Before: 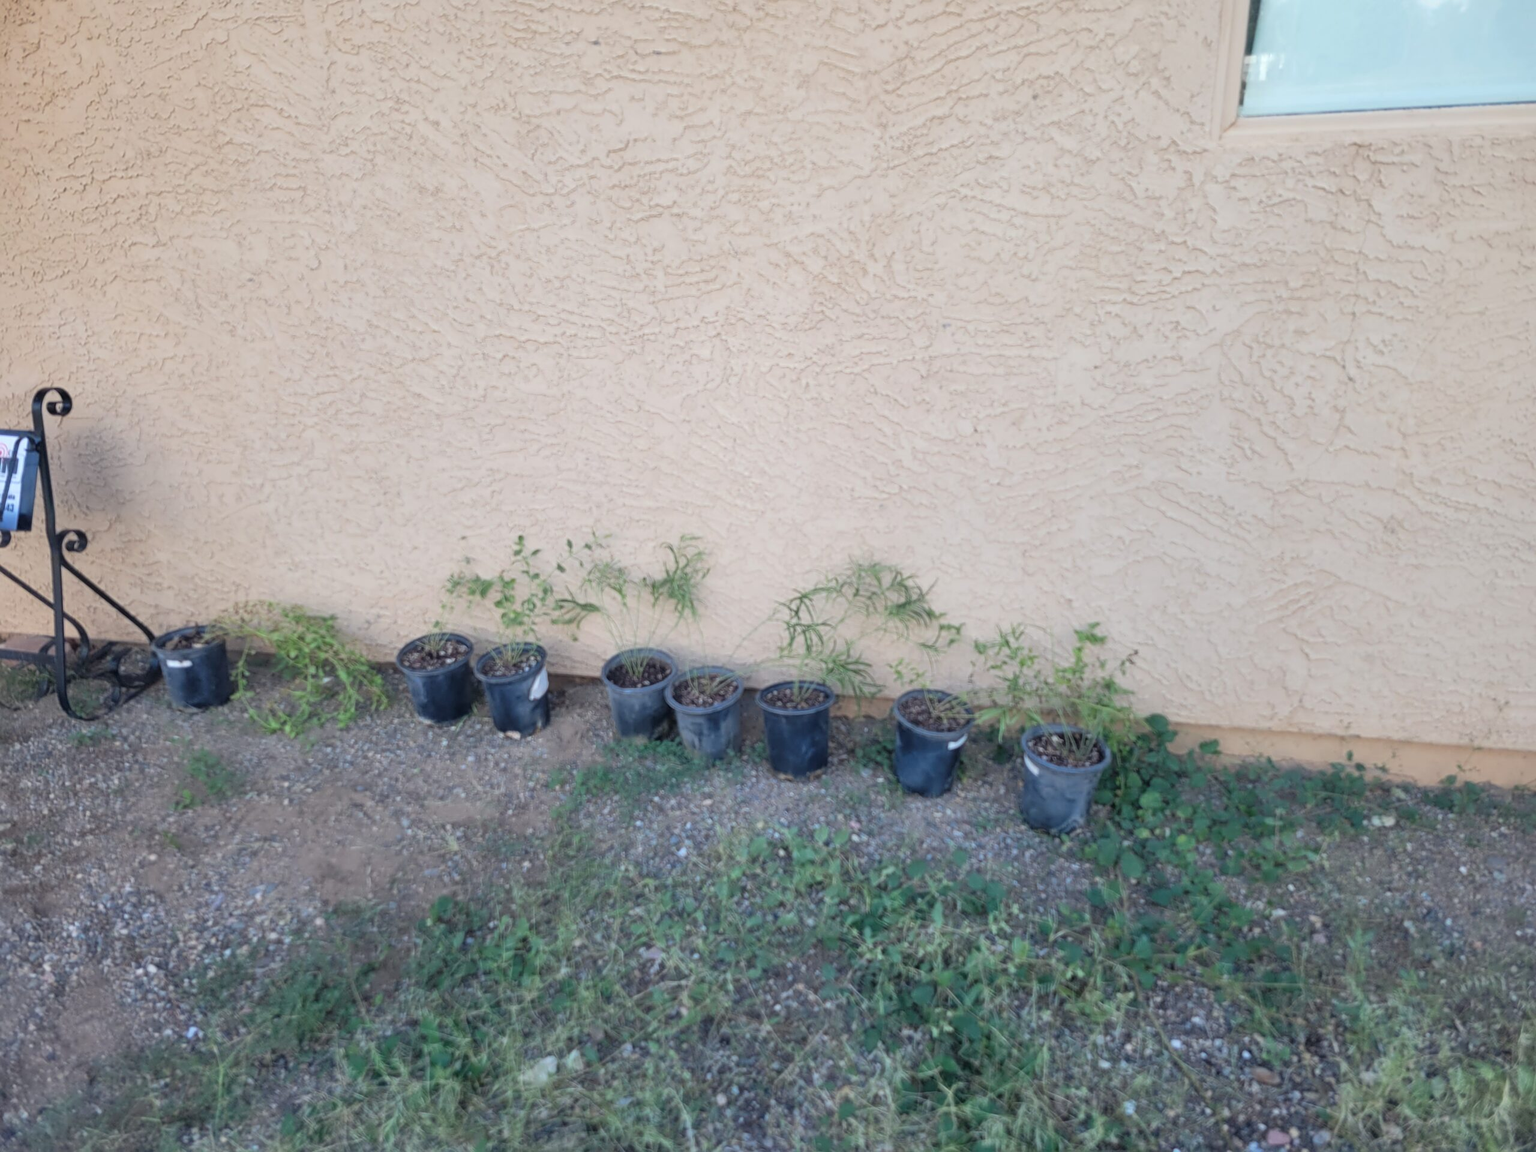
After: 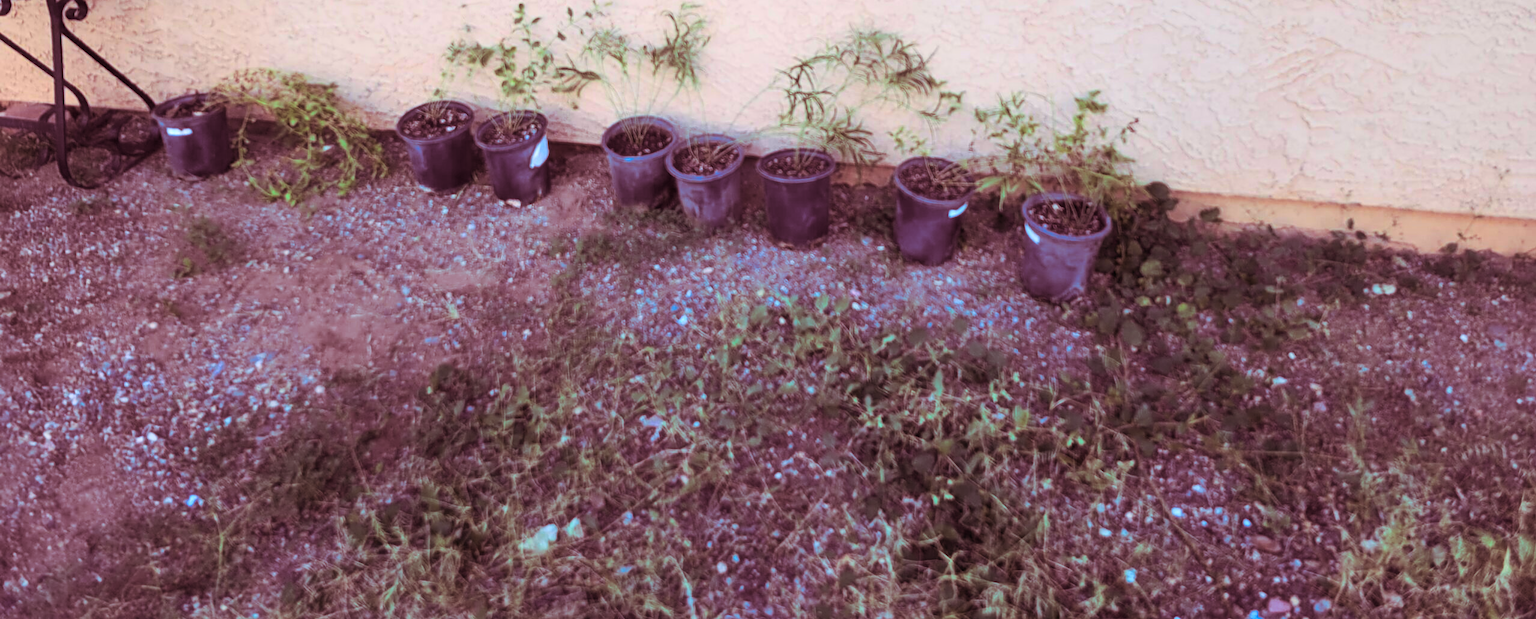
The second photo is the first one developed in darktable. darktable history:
crop and rotate: top 46.237%
contrast brightness saturation: contrast 0.26, brightness 0.02, saturation 0.87
split-toning: highlights › hue 187.2°, highlights › saturation 0.83, balance -68.05, compress 56.43%
color balance: gamma [0.9, 0.988, 0.975, 1.025], gain [1.05, 1, 1, 1]
